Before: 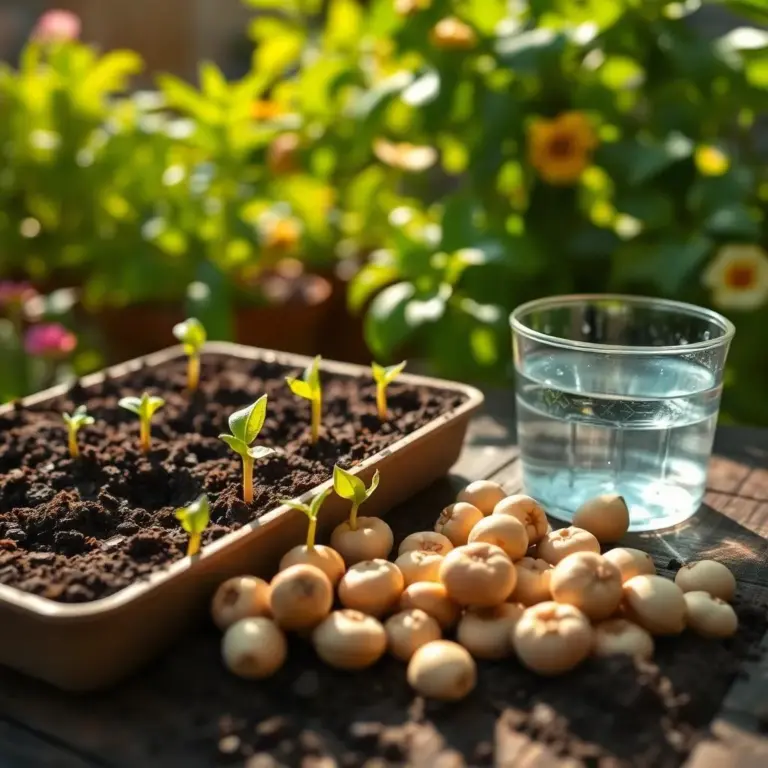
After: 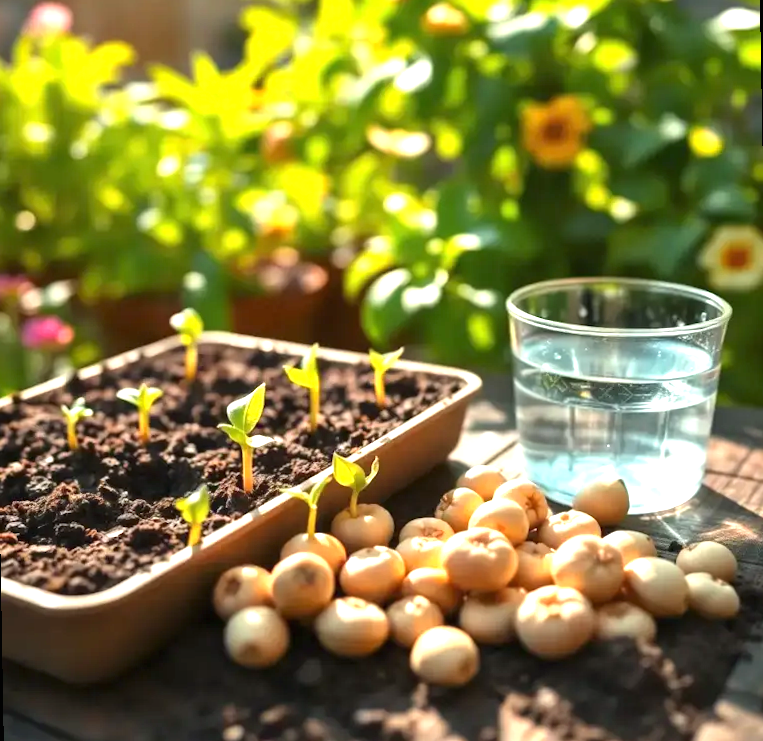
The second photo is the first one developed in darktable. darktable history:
rotate and perspective: rotation -1°, crop left 0.011, crop right 0.989, crop top 0.025, crop bottom 0.975
exposure: black level correction 0, exposure 1.125 EV, compensate exposure bias true, compensate highlight preservation false
